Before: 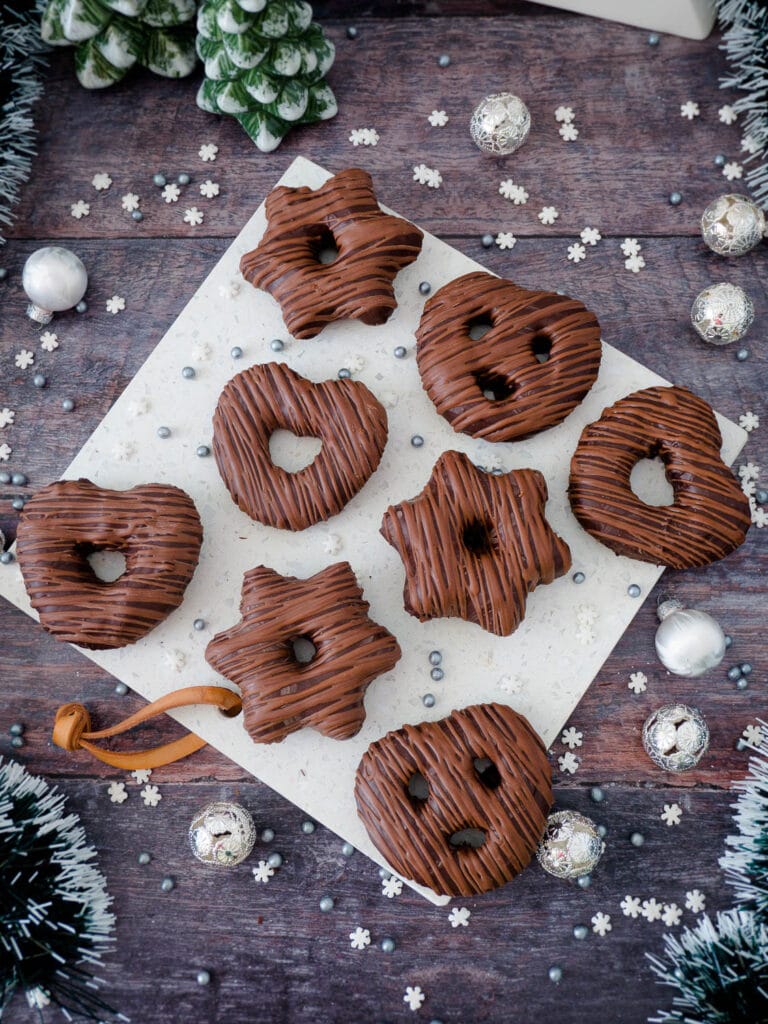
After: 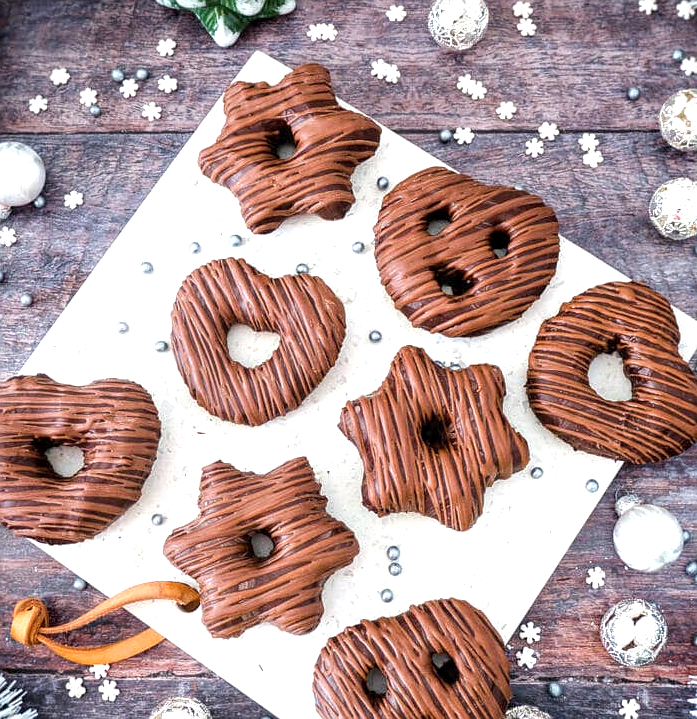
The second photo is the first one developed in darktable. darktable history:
exposure: exposure 1 EV, compensate highlight preservation false
local contrast: detail 130%
sharpen: radius 0.969, amount 0.604
crop: left 5.596%, top 10.314%, right 3.534%, bottom 19.395%
